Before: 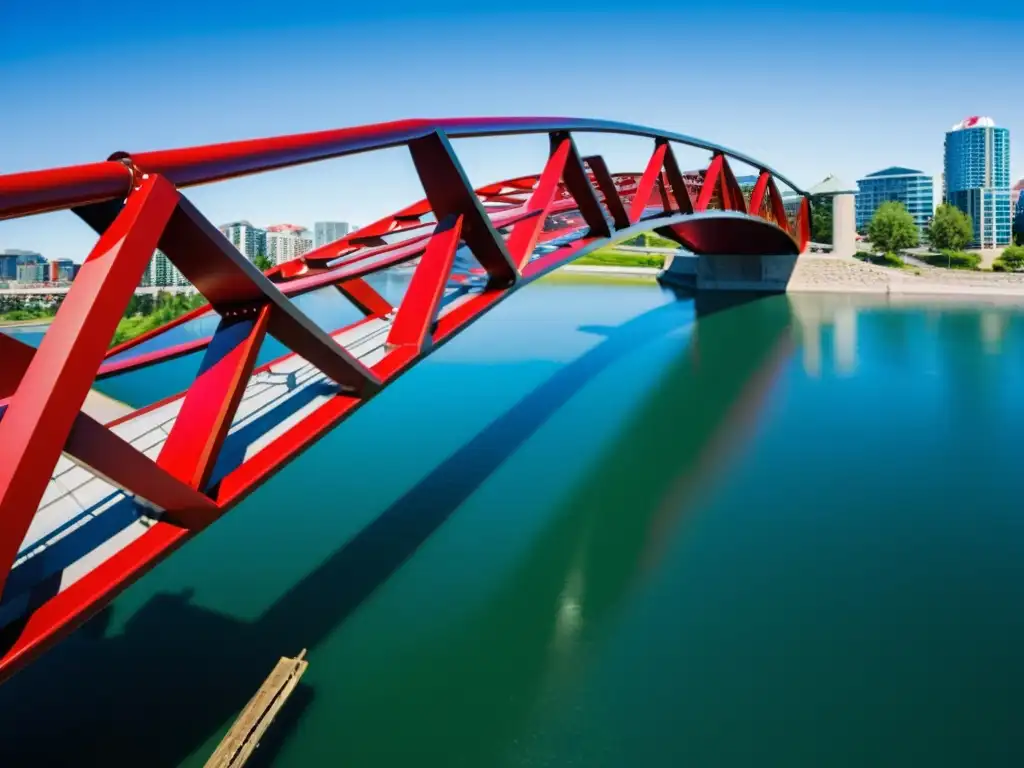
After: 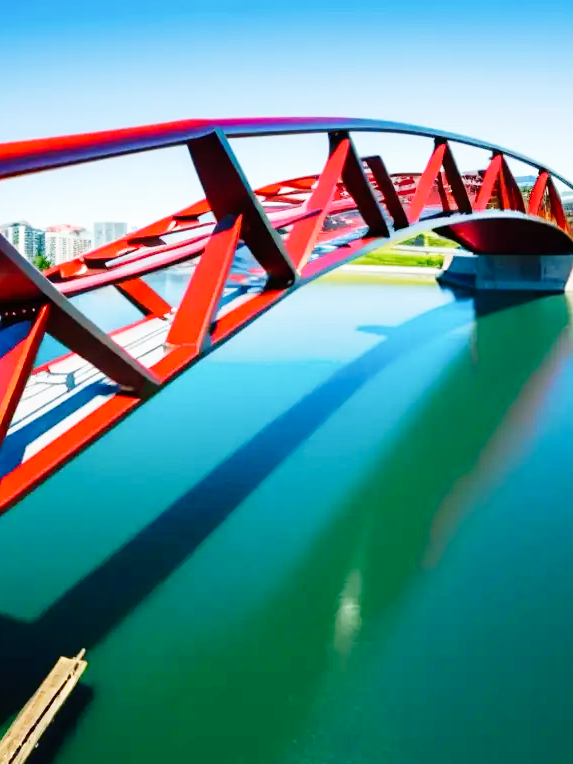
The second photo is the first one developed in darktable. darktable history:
base curve: curves: ch0 [(0, 0) (0.008, 0.007) (0.022, 0.029) (0.048, 0.089) (0.092, 0.197) (0.191, 0.399) (0.275, 0.534) (0.357, 0.65) (0.477, 0.78) (0.542, 0.833) (0.799, 0.973) (1, 1)], preserve colors none
crop: left 21.674%, right 22.086%
